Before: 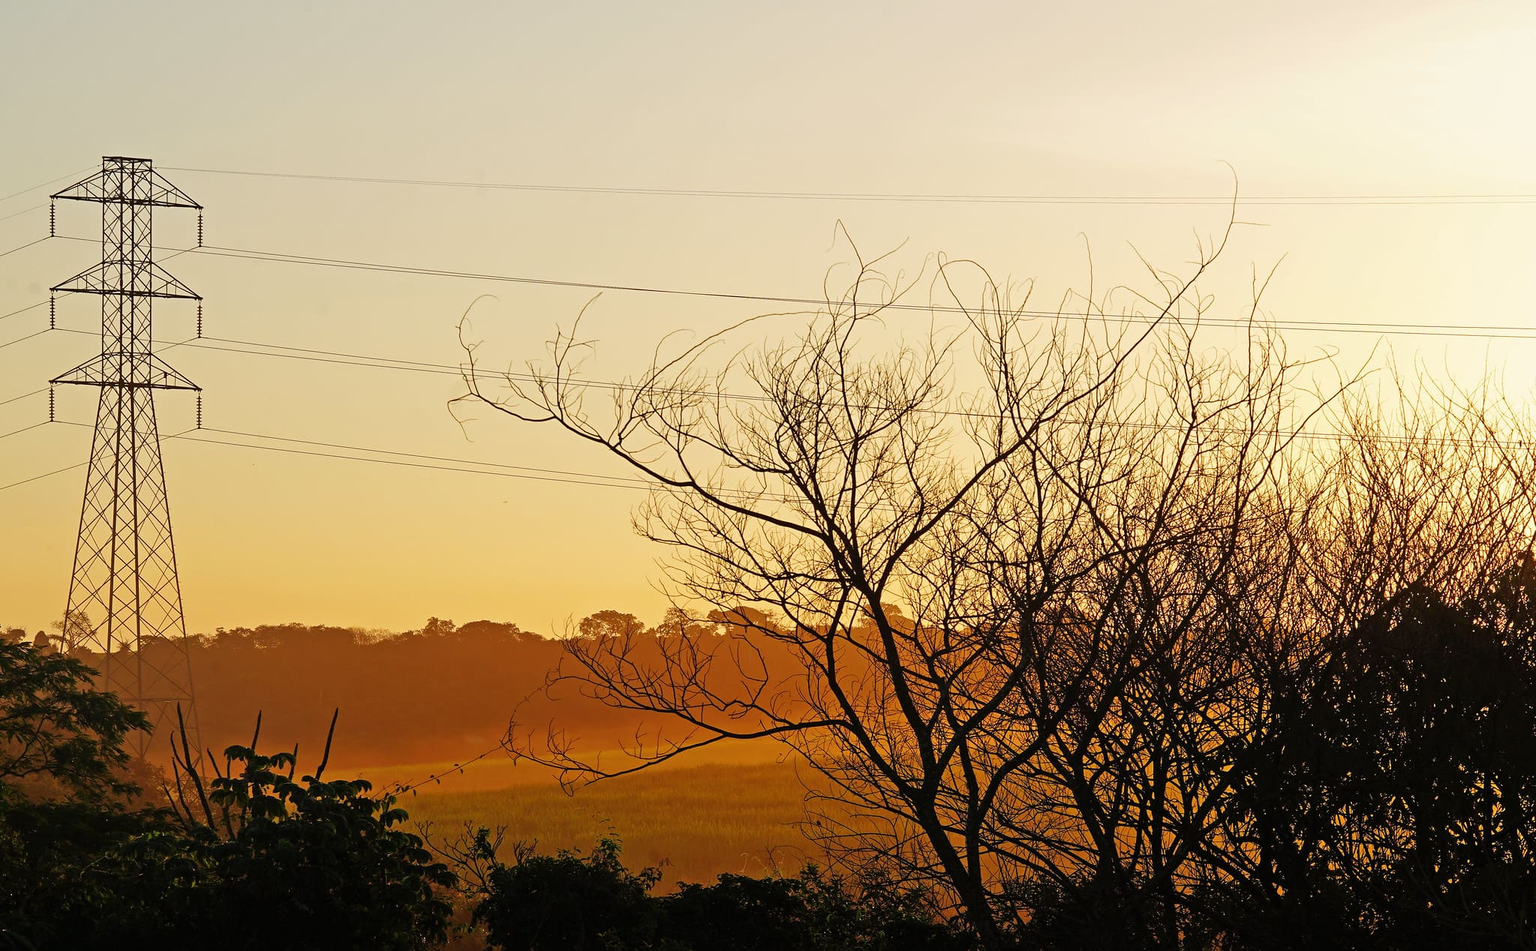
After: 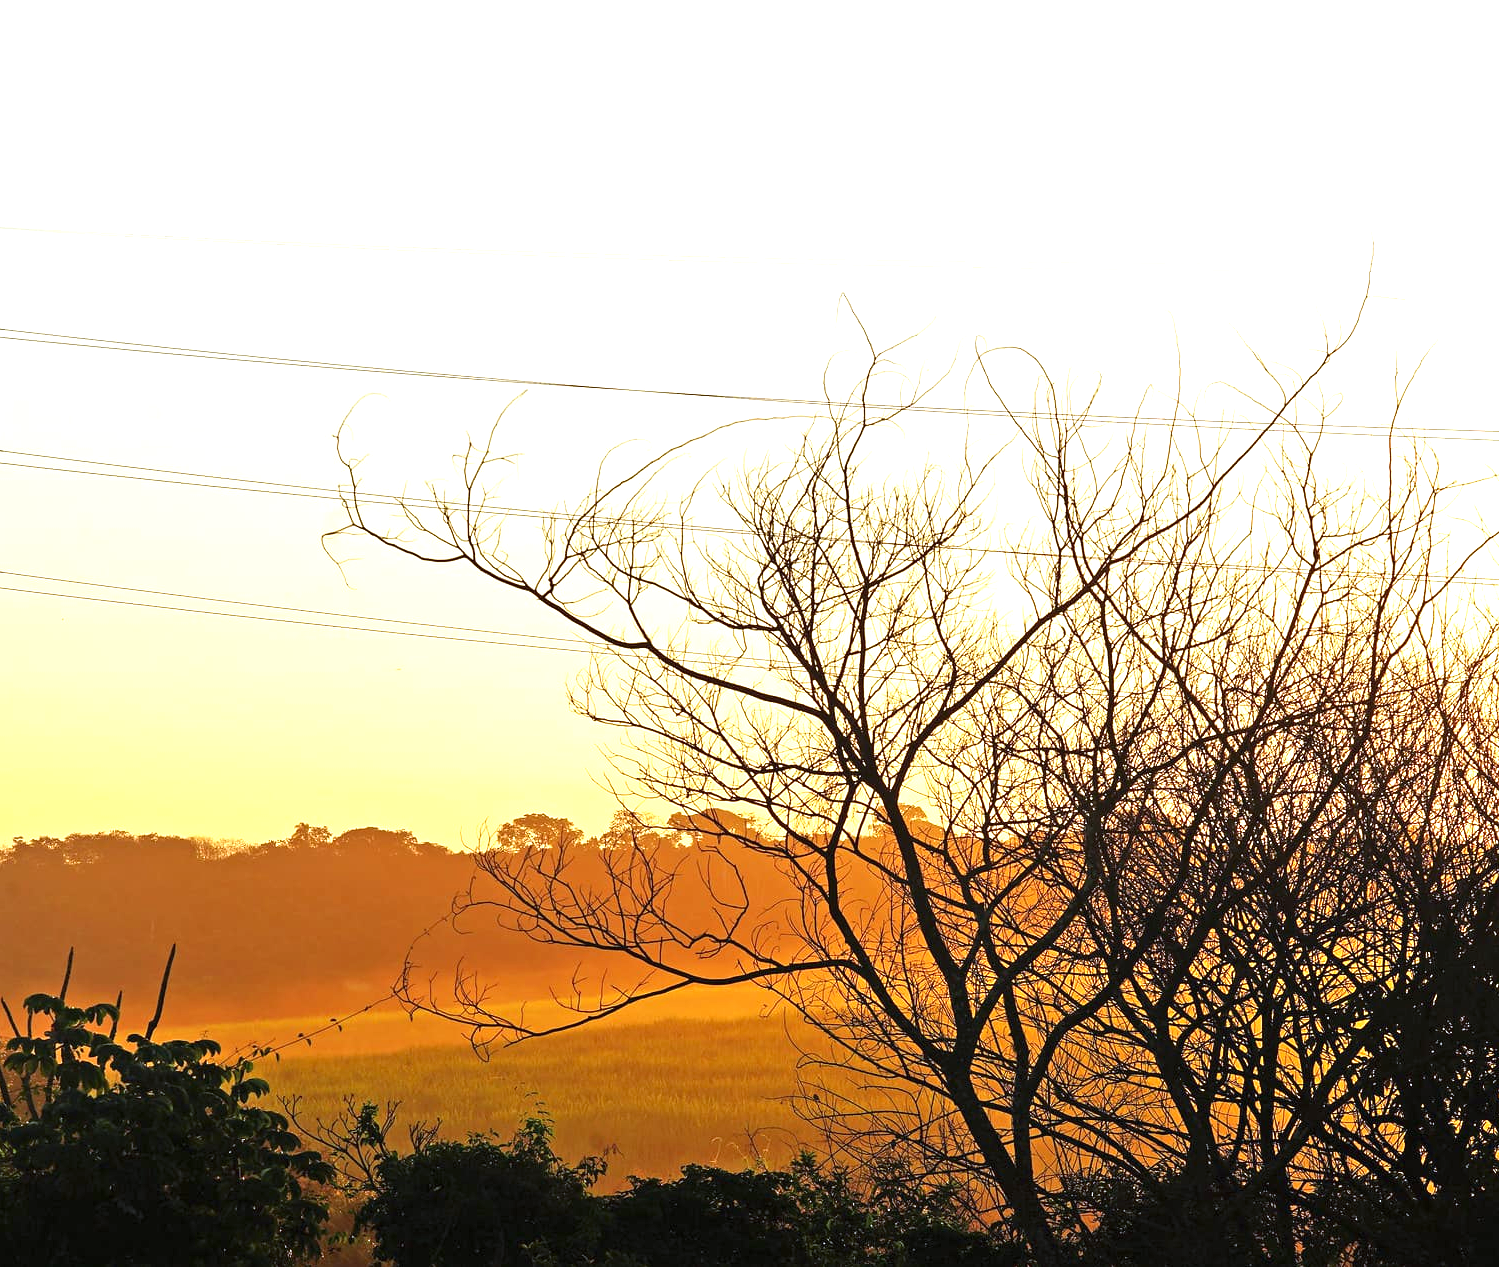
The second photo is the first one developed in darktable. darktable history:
crop: left 13.443%, right 13.31%
exposure: black level correction 0, exposure 1.2 EV, compensate highlight preservation false
white balance: red 0.931, blue 1.11
